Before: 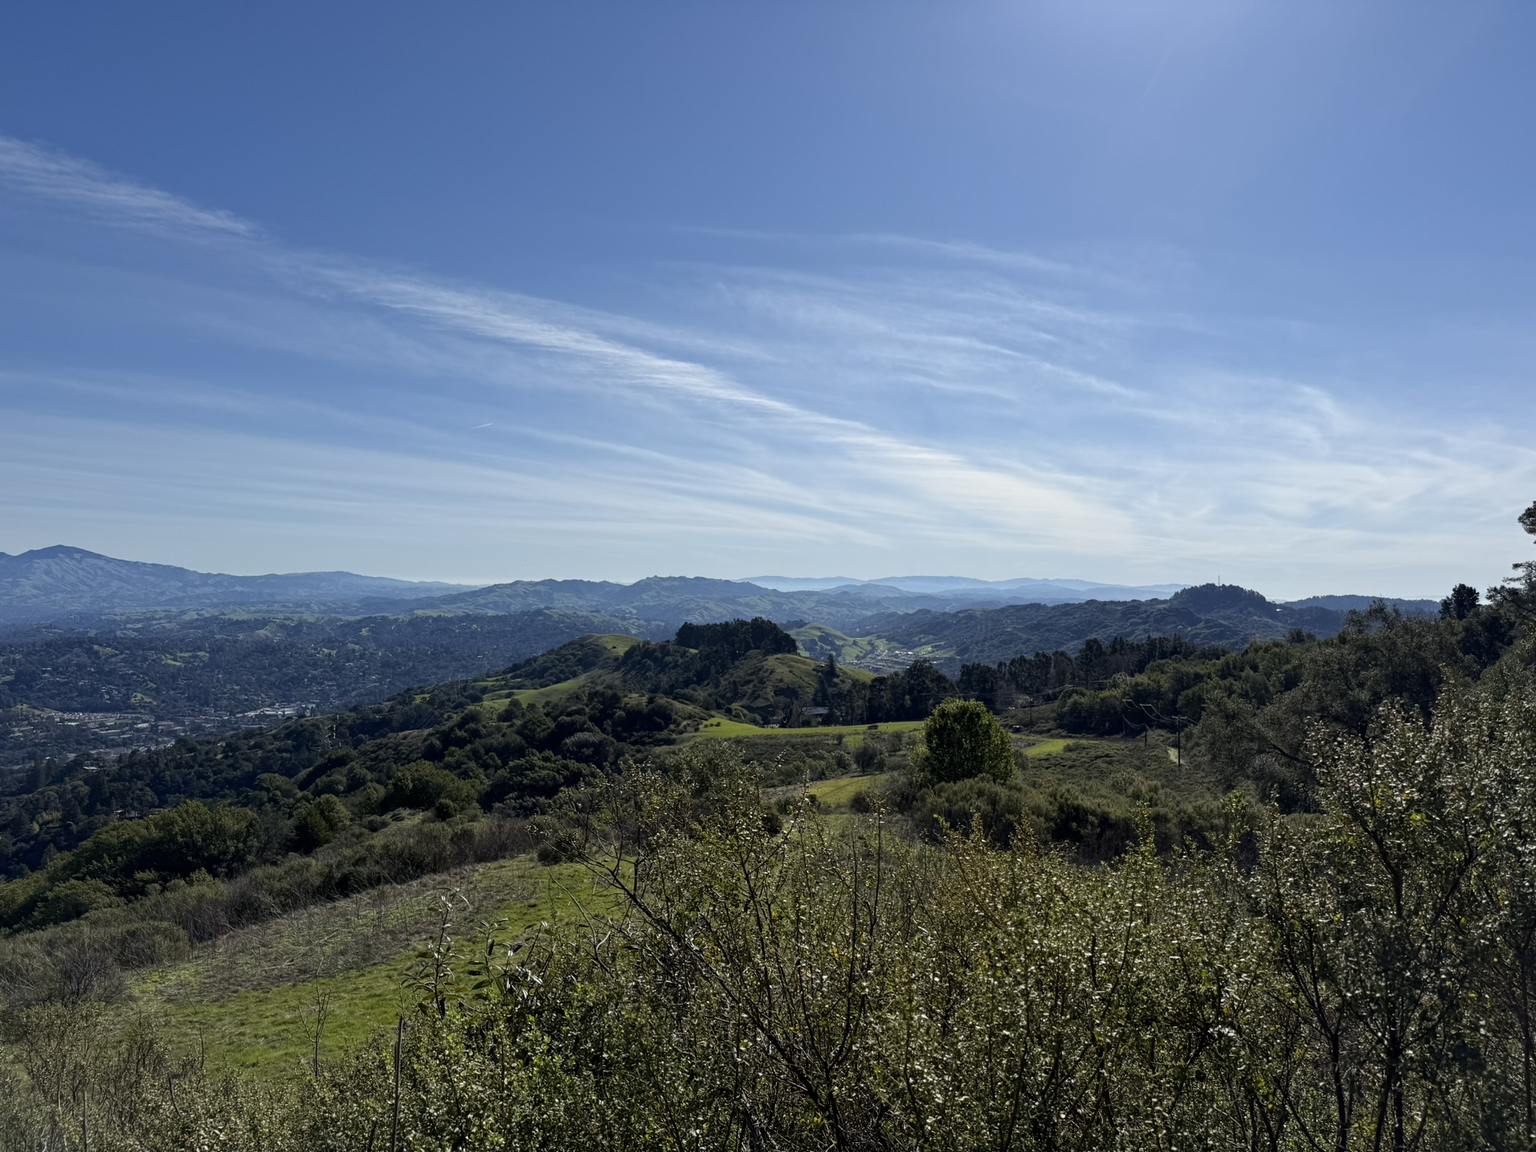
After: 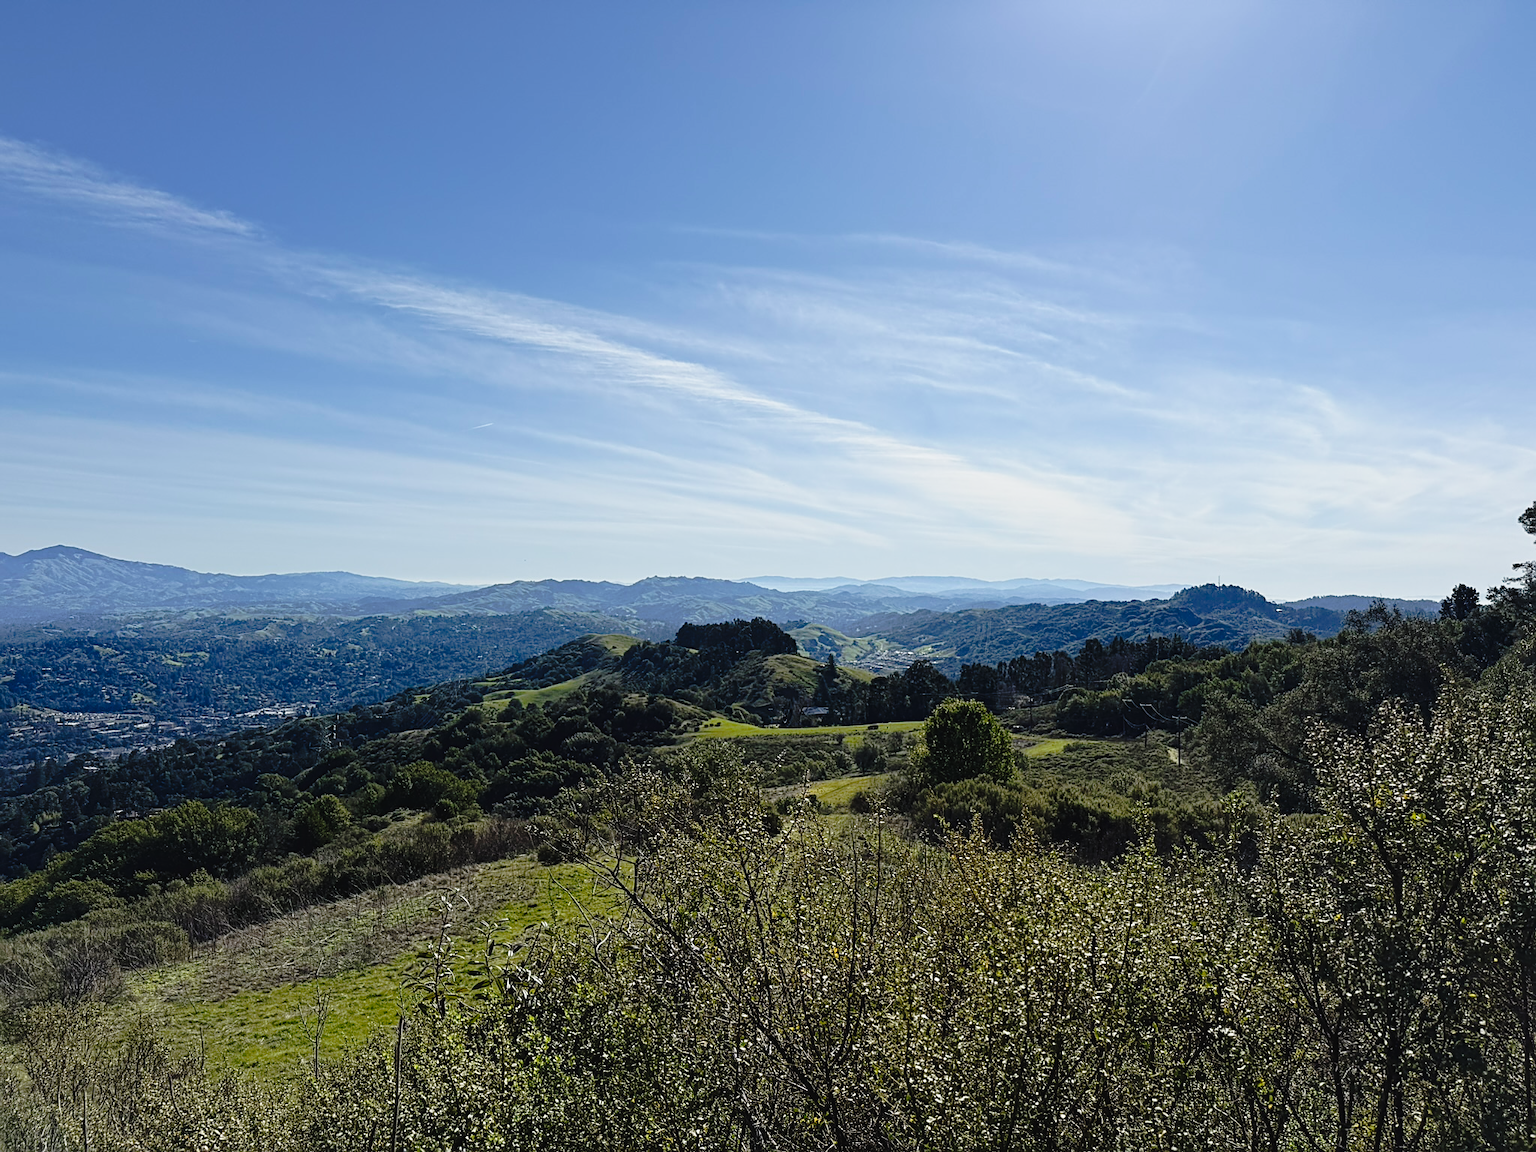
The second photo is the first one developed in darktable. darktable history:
tone curve: curves: ch0 [(0, 0.029) (0.168, 0.142) (0.359, 0.44) (0.469, 0.544) (0.634, 0.722) (0.858, 0.903) (1, 0.968)]; ch1 [(0, 0) (0.437, 0.453) (0.472, 0.47) (0.502, 0.502) (0.54, 0.534) (0.57, 0.592) (0.618, 0.66) (0.699, 0.749) (0.859, 0.899) (1, 1)]; ch2 [(0, 0) (0.33, 0.301) (0.421, 0.443) (0.476, 0.498) (0.505, 0.503) (0.547, 0.557) (0.586, 0.634) (0.608, 0.676) (1, 1)], preserve colors none
sharpen: amount 0.558
